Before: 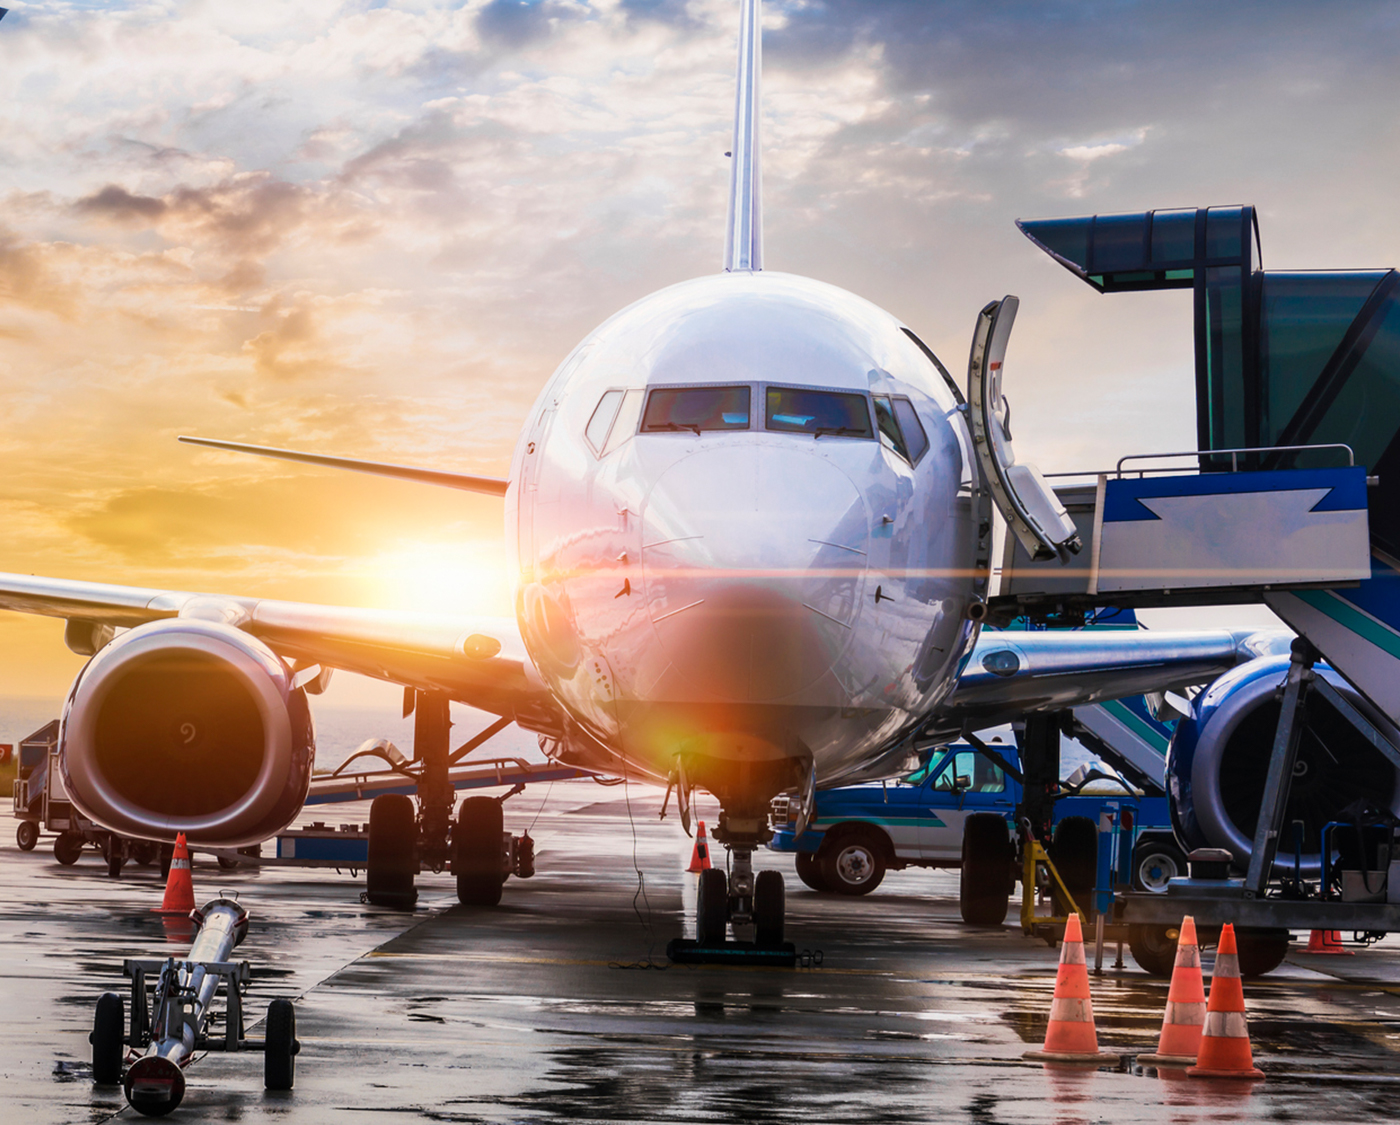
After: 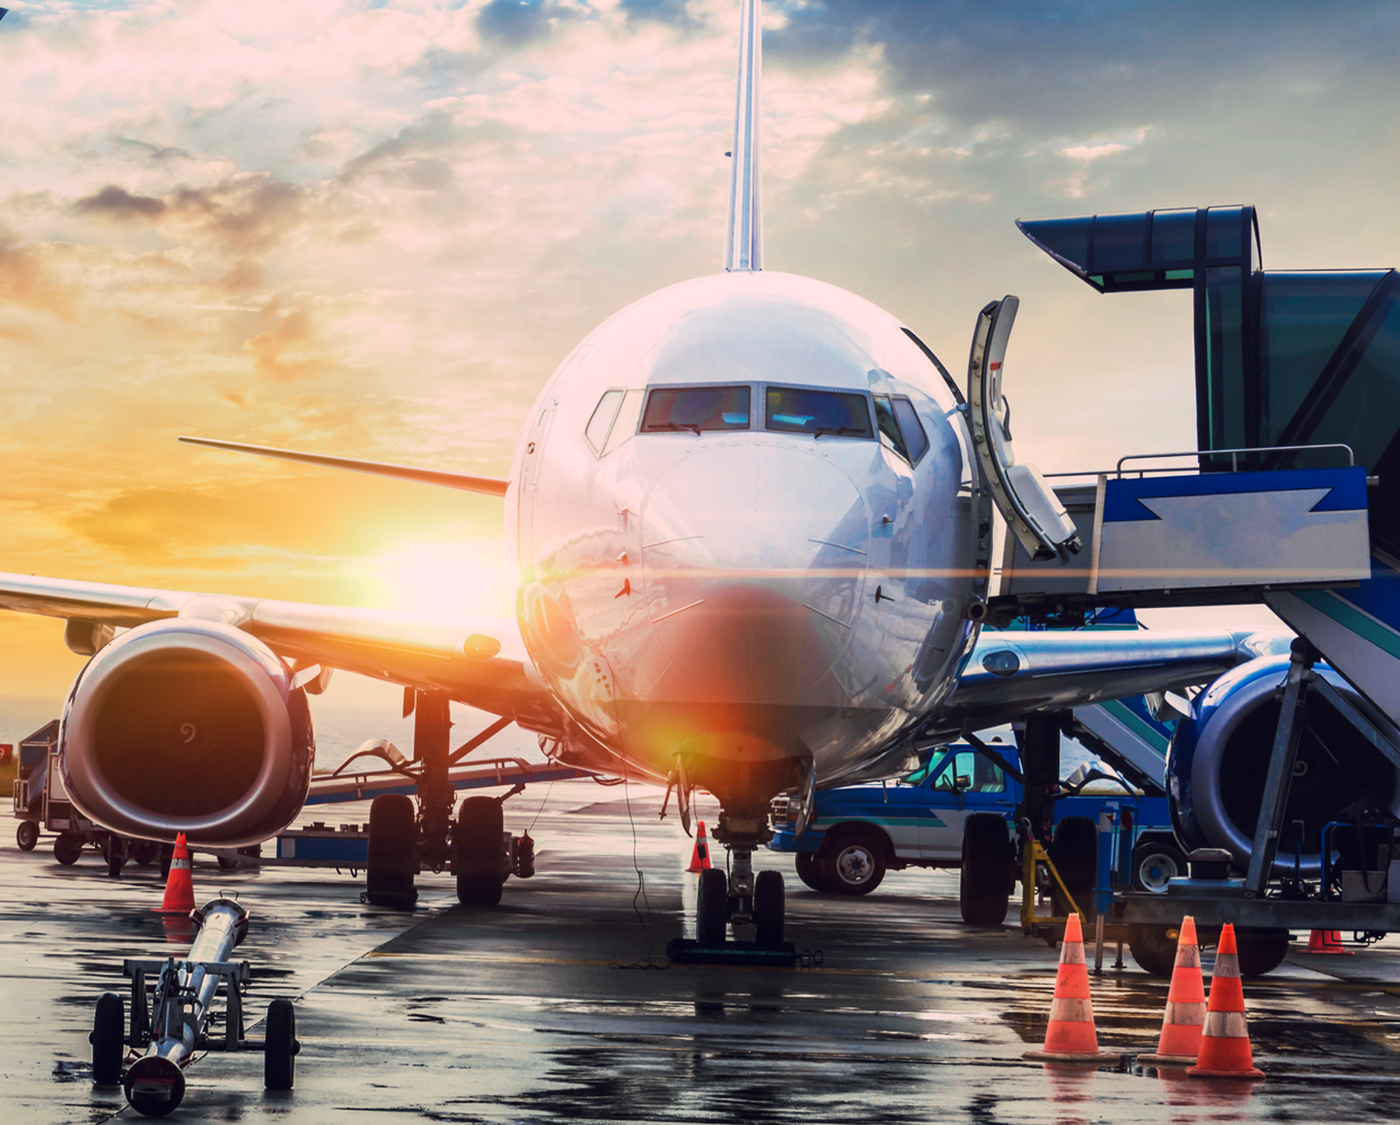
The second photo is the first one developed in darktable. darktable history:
tone curve: curves: ch0 [(0, 0) (0.003, 0.014) (0.011, 0.019) (0.025, 0.029) (0.044, 0.047) (0.069, 0.071) (0.1, 0.101) (0.136, 0.131) (0.177, 0.166) (0.224, 0.212) (0.277, 0.263) (0.335, 0.32) (0.399, 0.387) (0.468, 0.459) (0.543, 0.541) (0.623, 0.626) (0.709, 0.717) (0.801, 0.813) (0.898, 0.909) (1, 1)], preserve colors none
color look up table: target L [99.3, 97.57, 87.43, 87.37, 77.89, 72.48, 73.7, 56.98, 47.12, 10.75, 201.48, 87.12, 83.55, 80.06, 78.56, 68.86, 67.93, 68.64, 58.63, 48.96, 49.22, 41.65, 30.73, 30.12, 15.3, 95.98, 80.08, 68.48, 66.4, 61.97, 56.46, 57.4, 54.98, 50.45, 43.51, 47.54, 36.39, 35.65, 36.6, 32.42, 13.54, 1.608, 96.79, 88.54, 72.41, 69.59, 66.25, 46.19, 29.06], target a [-33.45, -43.03, -72.69, -68.1, -28.44, -24.8, -65.02, -48.41, -19.44, -10.79, 0, 1.55, 7.251, 17.54, 5.428, 43.05, 38.35, 19.14, 3.306, 53.62, 69.84, 63.68, 29.69, 3.442, 36.5, 18.07, 17.98, 25.23, 56.86, -3.195, 78.59, 79.04, 41.8, 0.939, 6.472, 69.97, 51.66, 31.37, 62.83, 33.99, 31.49, 9.013, -41.7, -56.39, -20.64, -40.58, -23.41, -27.04, -1.715], target b [95.02, 38.92, 78.08, 29.07, 59.59, 25.38, 63.71, 33.27, 38.46, 0.582, -0.001, 31.02, 8.893, 12.21, 67.84, 21.77, 64.65, 35.78, 4.503, 36.95, 61.09, 4.288, 36.94, 7.899, 8.988, 3.17, -12.21, -35.08, -33.79, -46.42, -17.84, -48.95, -0.985, -18.4, -48.28, -23.81, -86.33, -77.48, -51.66, -18.96, -42.88, -12.9, 6.267, -3.564, -9.769, -7.686, -35.32, -7.695, -35.12], num patches 49
